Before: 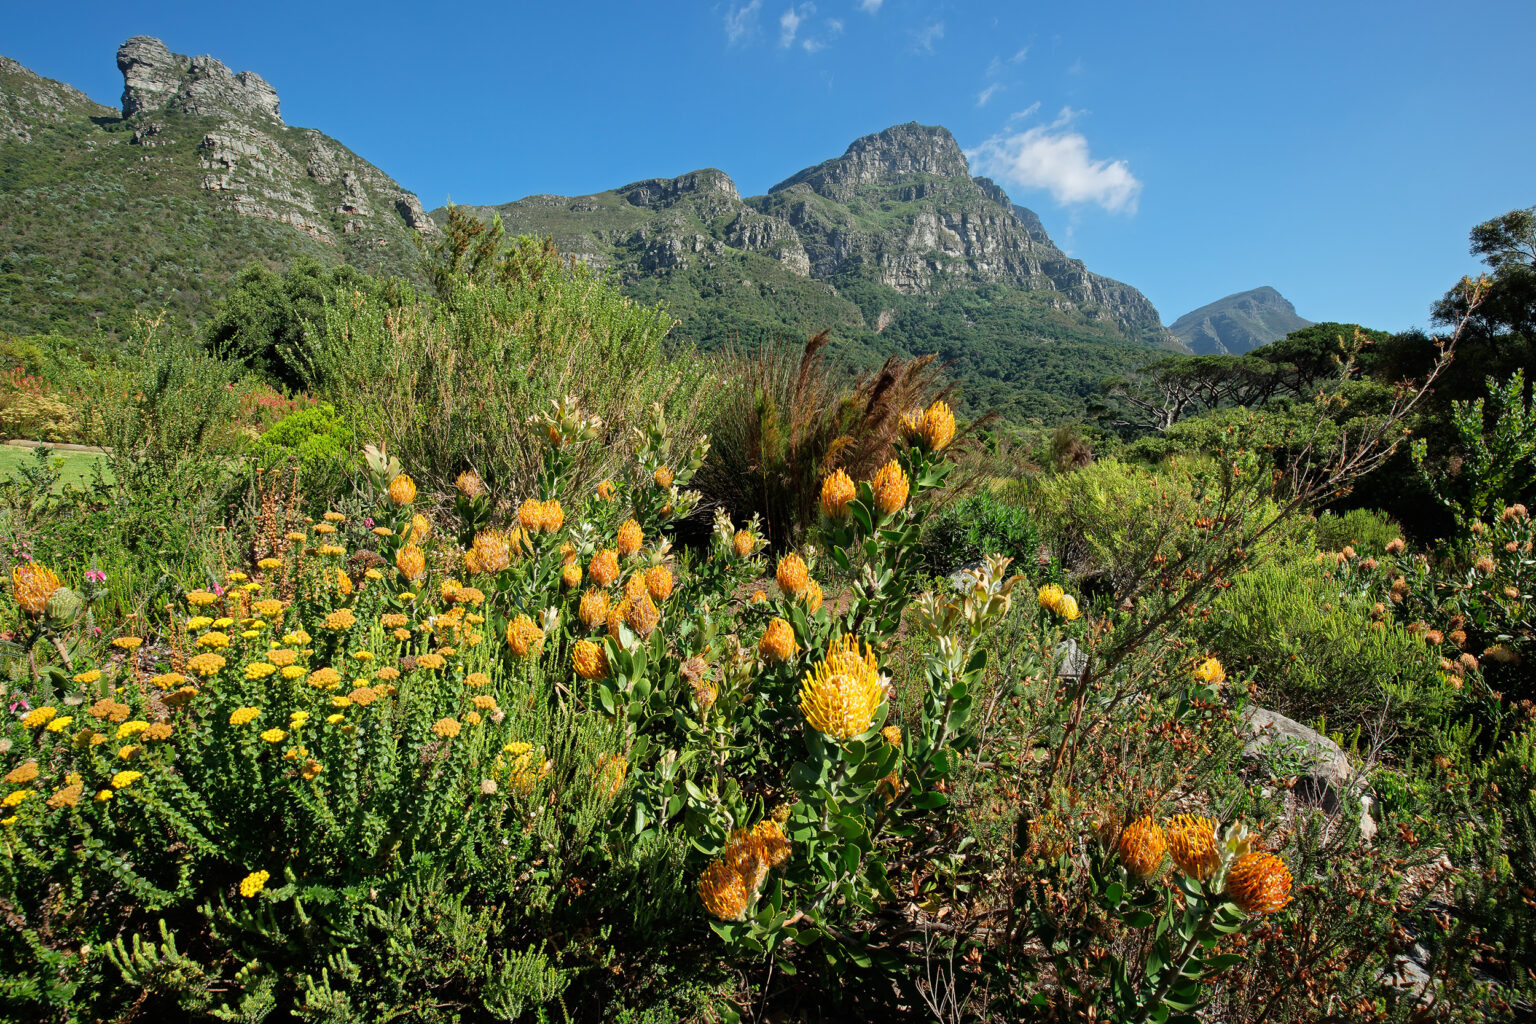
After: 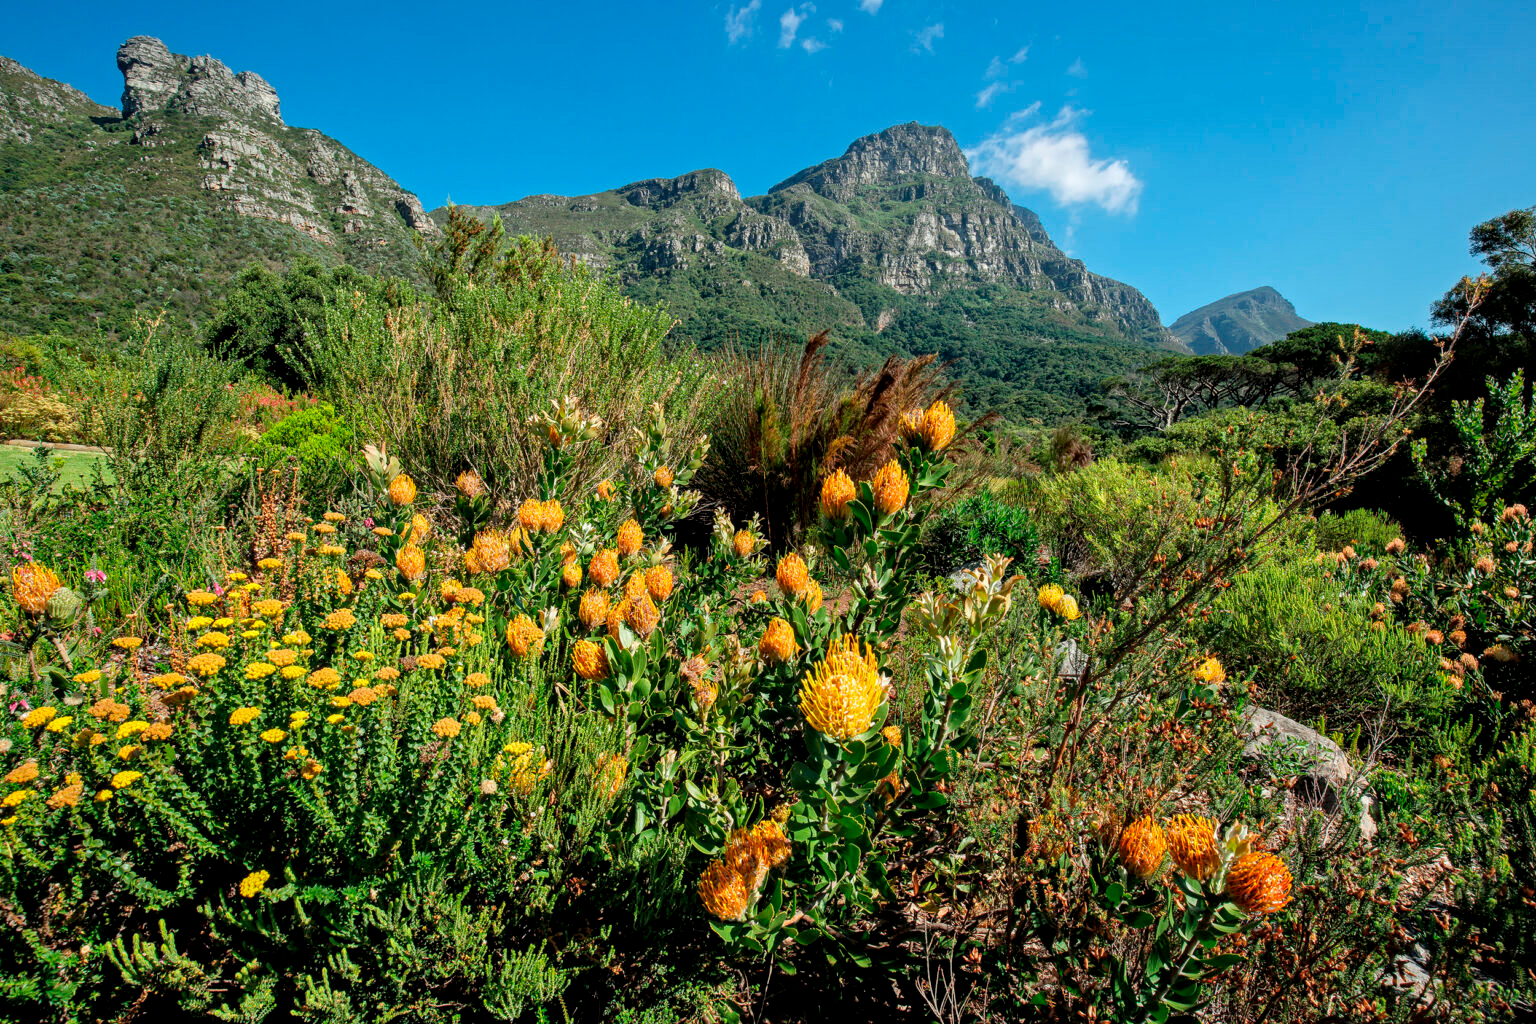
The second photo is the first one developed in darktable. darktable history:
local contrast: on, module defaults
shadows and highlights: shadows 31.32, highlights -0.066, shadows color adjustment 97.67%, soften with gaussian
